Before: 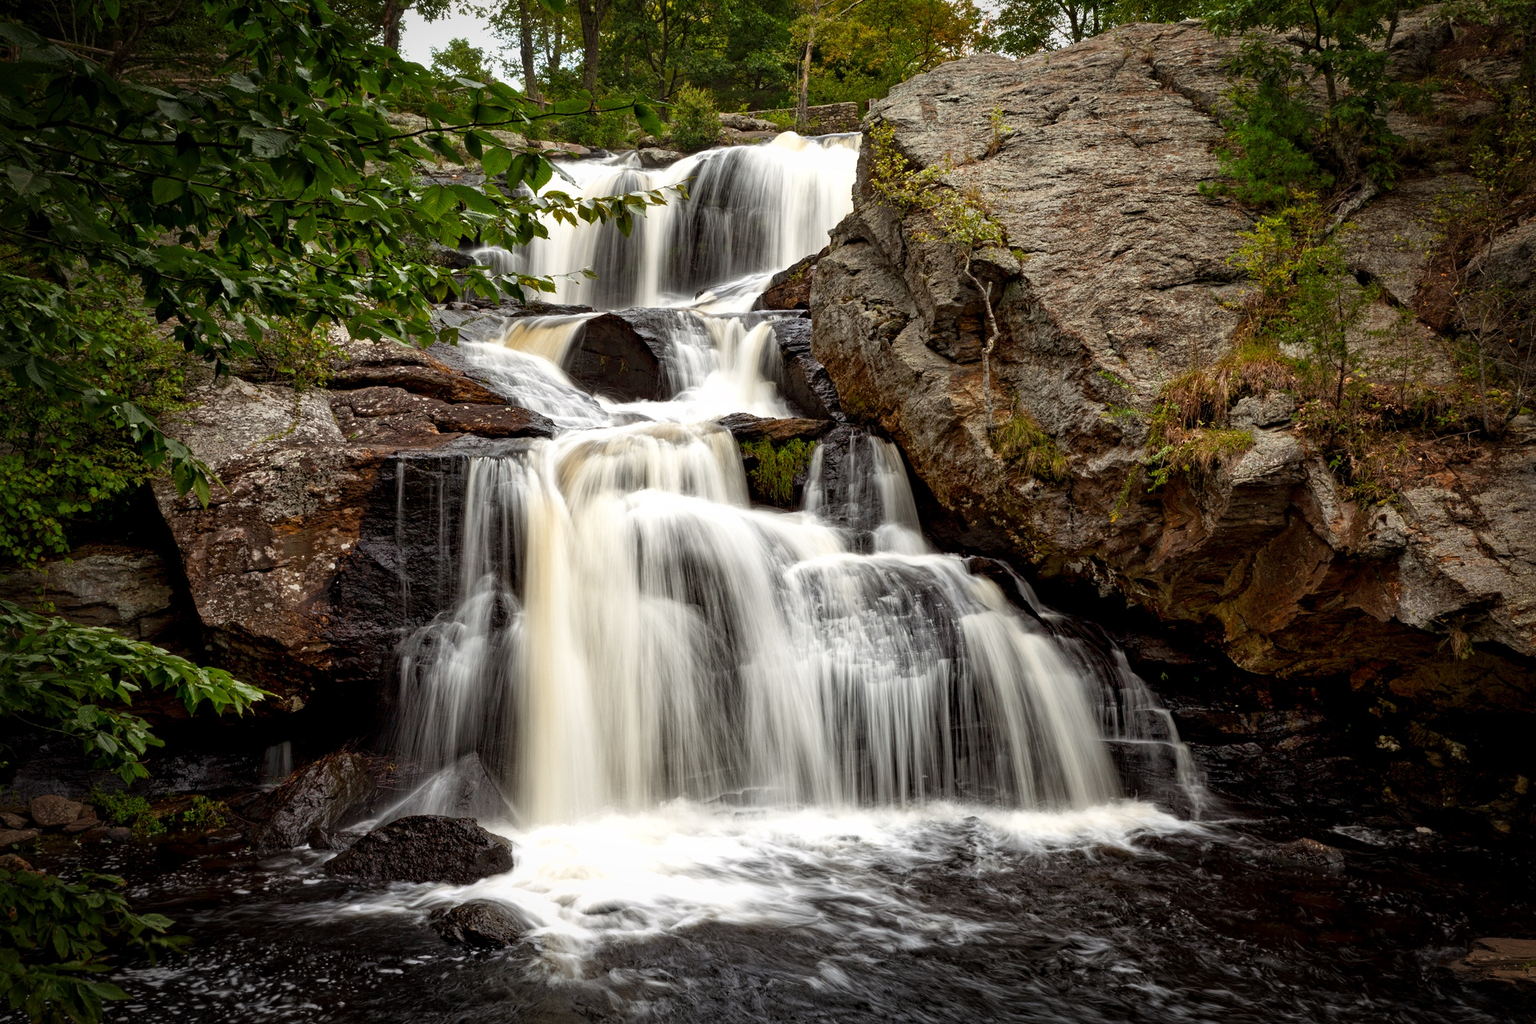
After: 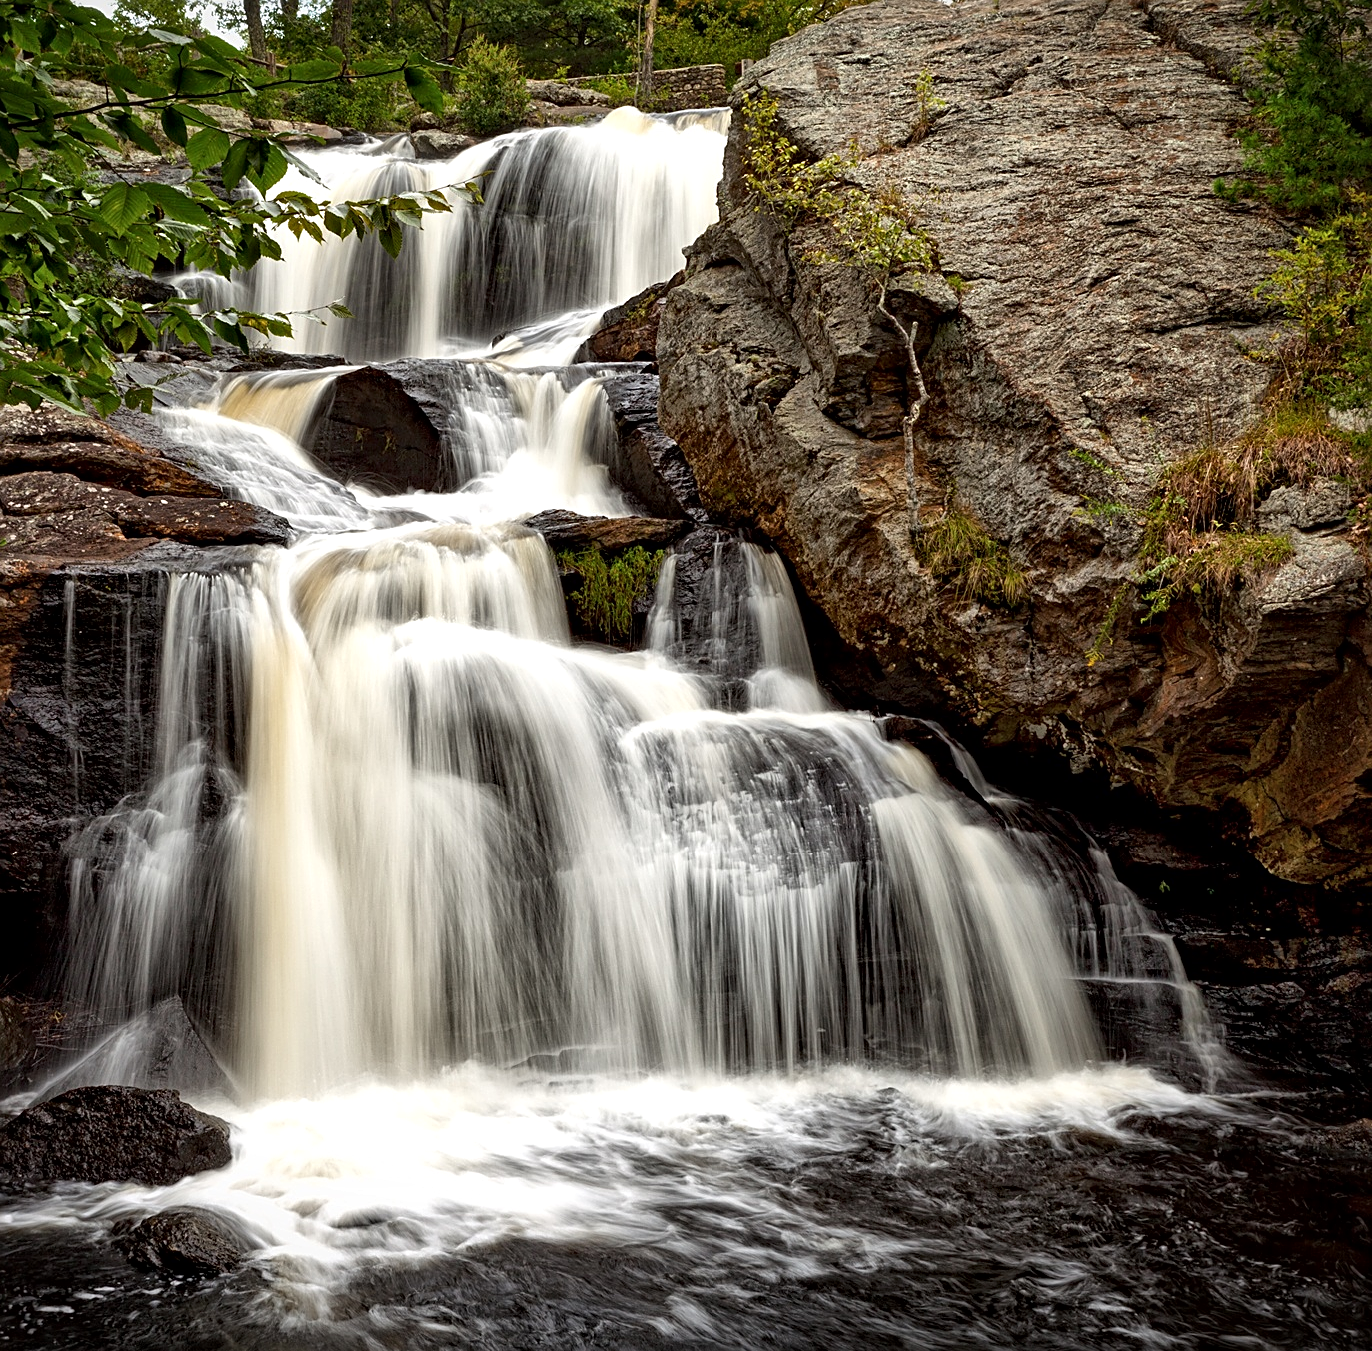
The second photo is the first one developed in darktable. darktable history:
sharpen: on, module defaults
crop and rotate: left 22.918%, top 5.629%, right 14.711%, bottom 2.247%
tone equalizer: on, module defaults
local contrast: mode bilateral grid, contrast 20, coarseness 50, detail 132%, midtone range 0.2
